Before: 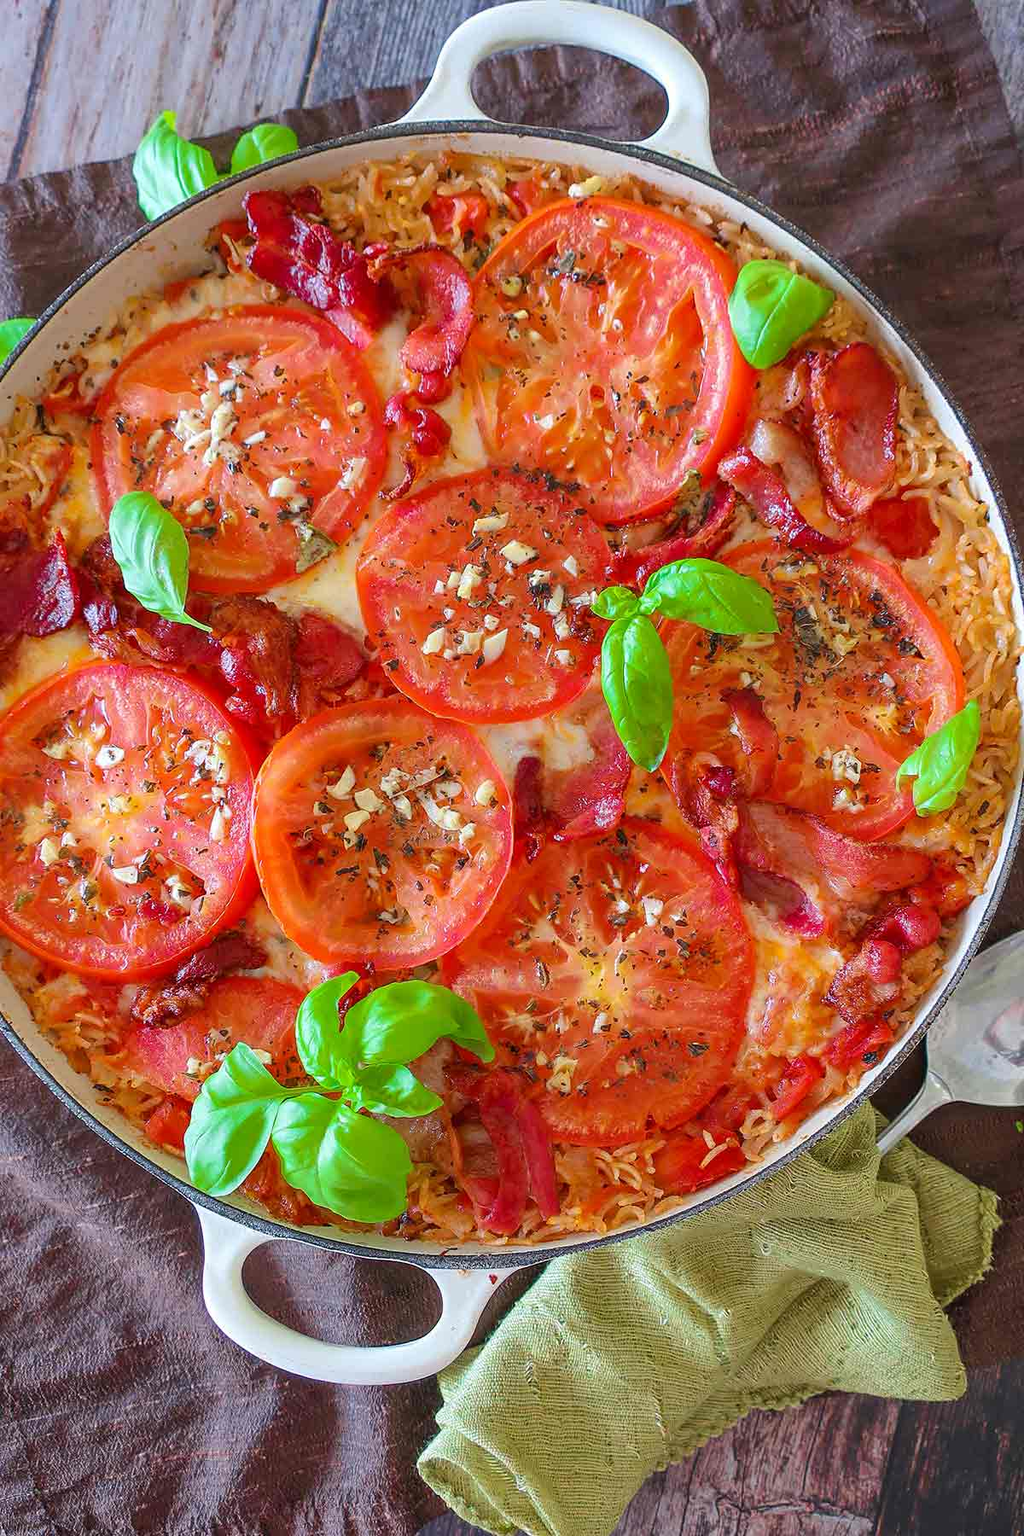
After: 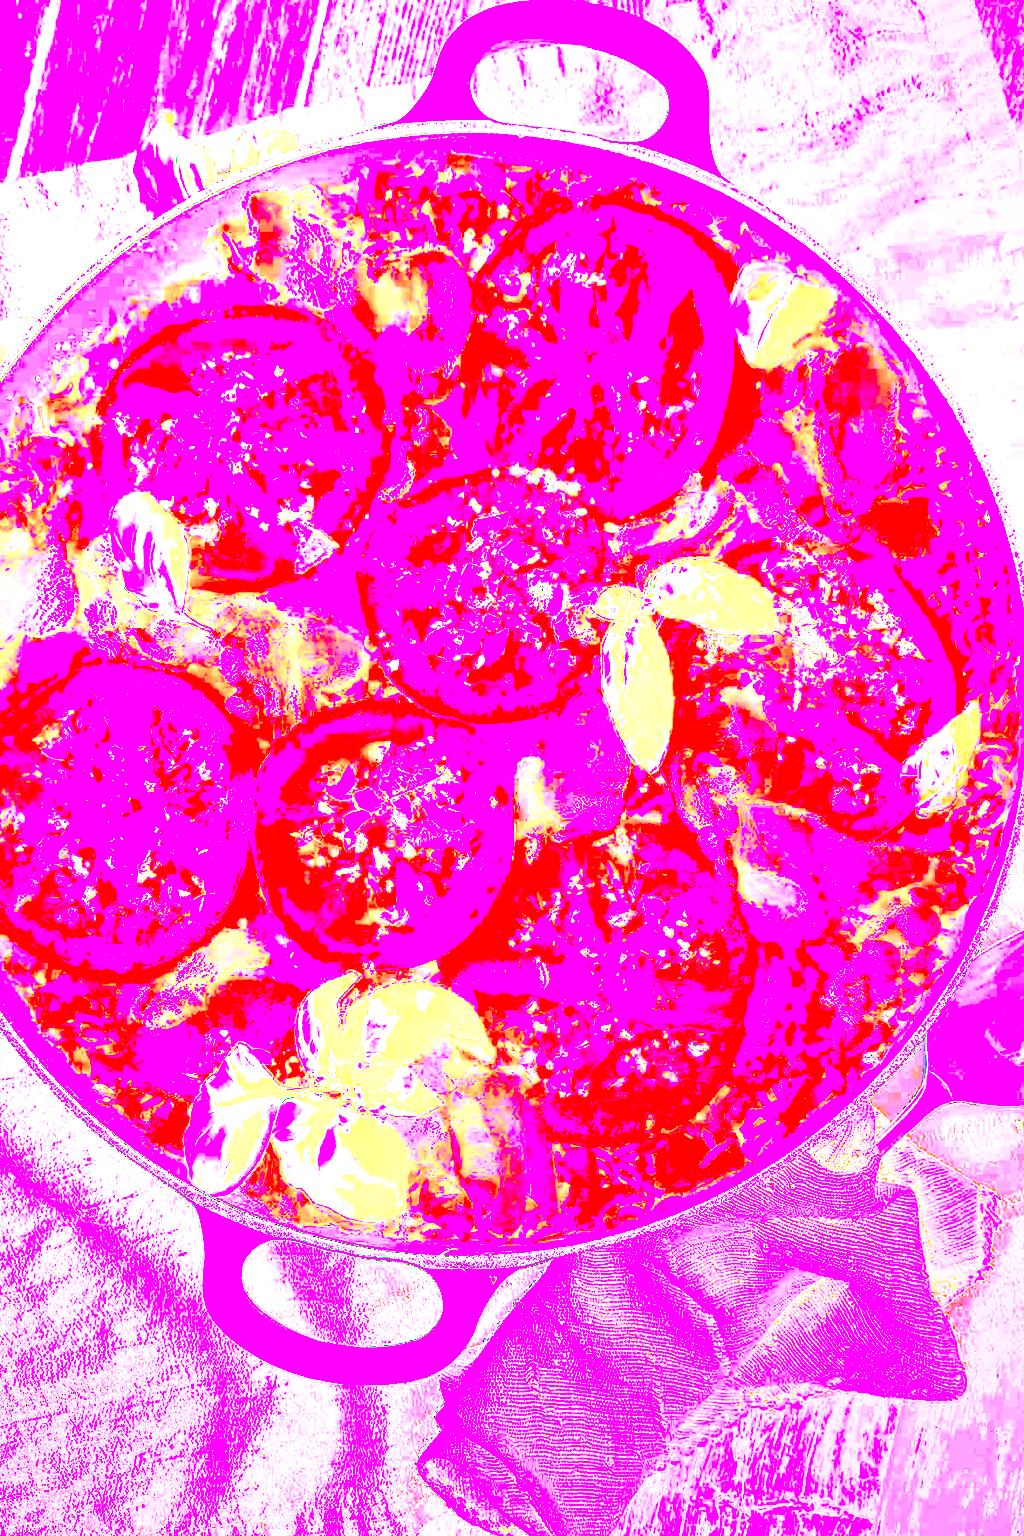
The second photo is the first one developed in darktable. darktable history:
local contrast: detail 160%
white balance: red 8, blue 8
